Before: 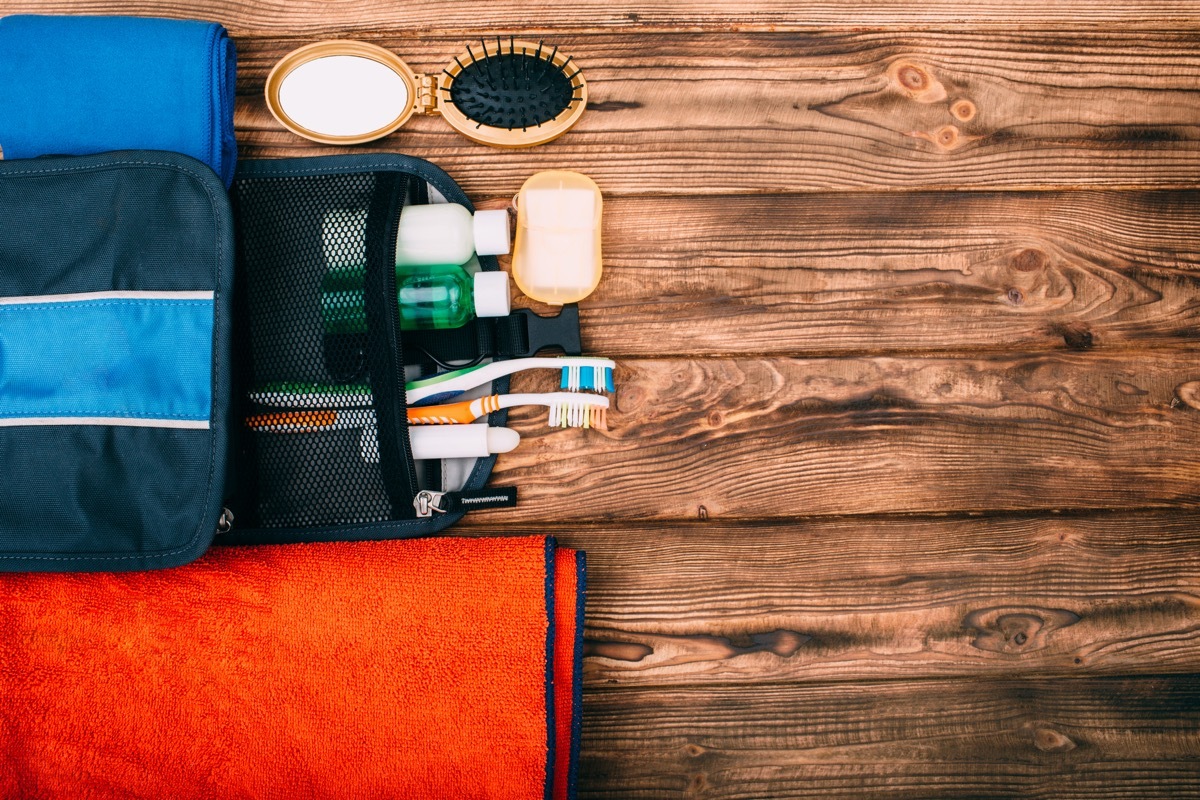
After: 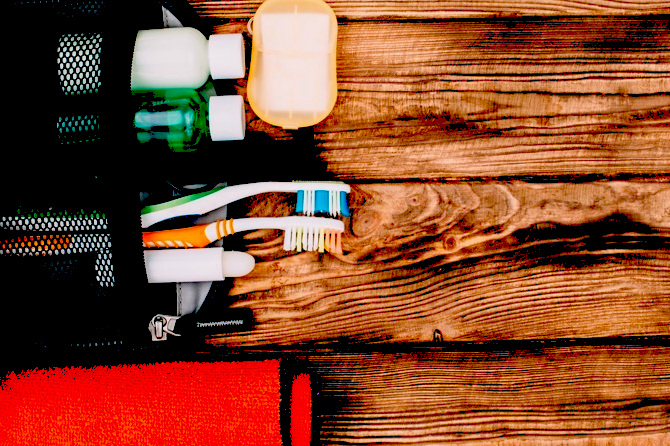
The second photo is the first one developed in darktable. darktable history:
crop and rotate: left 22.13%, top 22.054%, right 22.026%, bottom 22.102%
levels: levels [0, 0.478, 1]
exposure: black level correction 0.1, exposure -0.092 EV, compensate highlight preservation false
